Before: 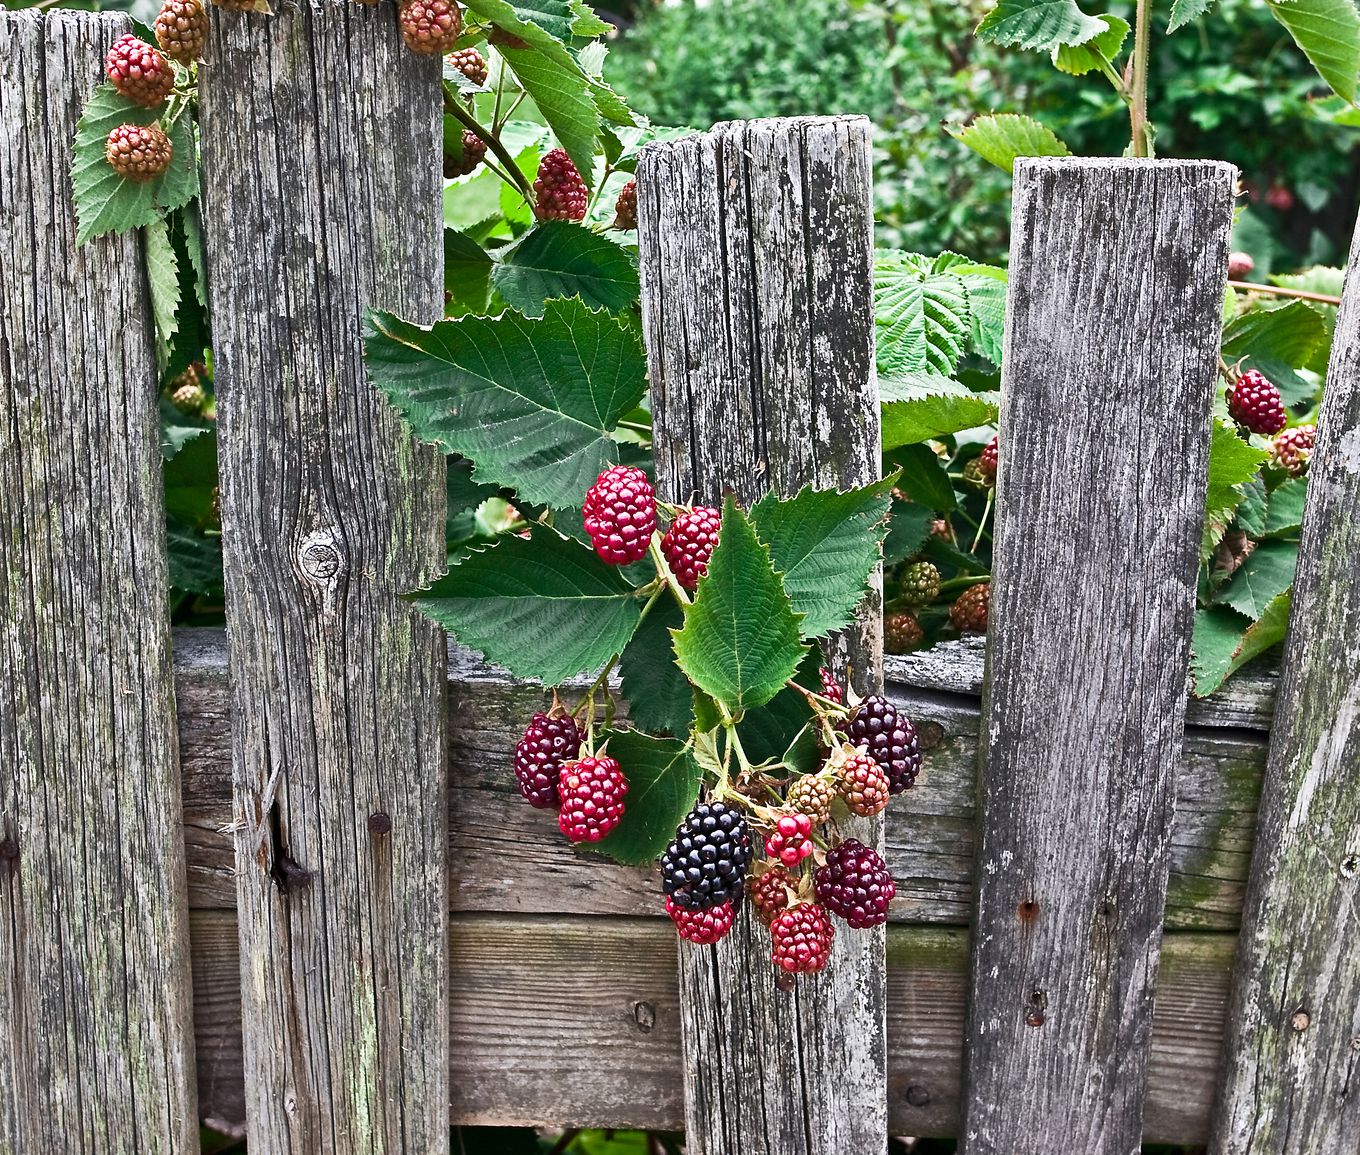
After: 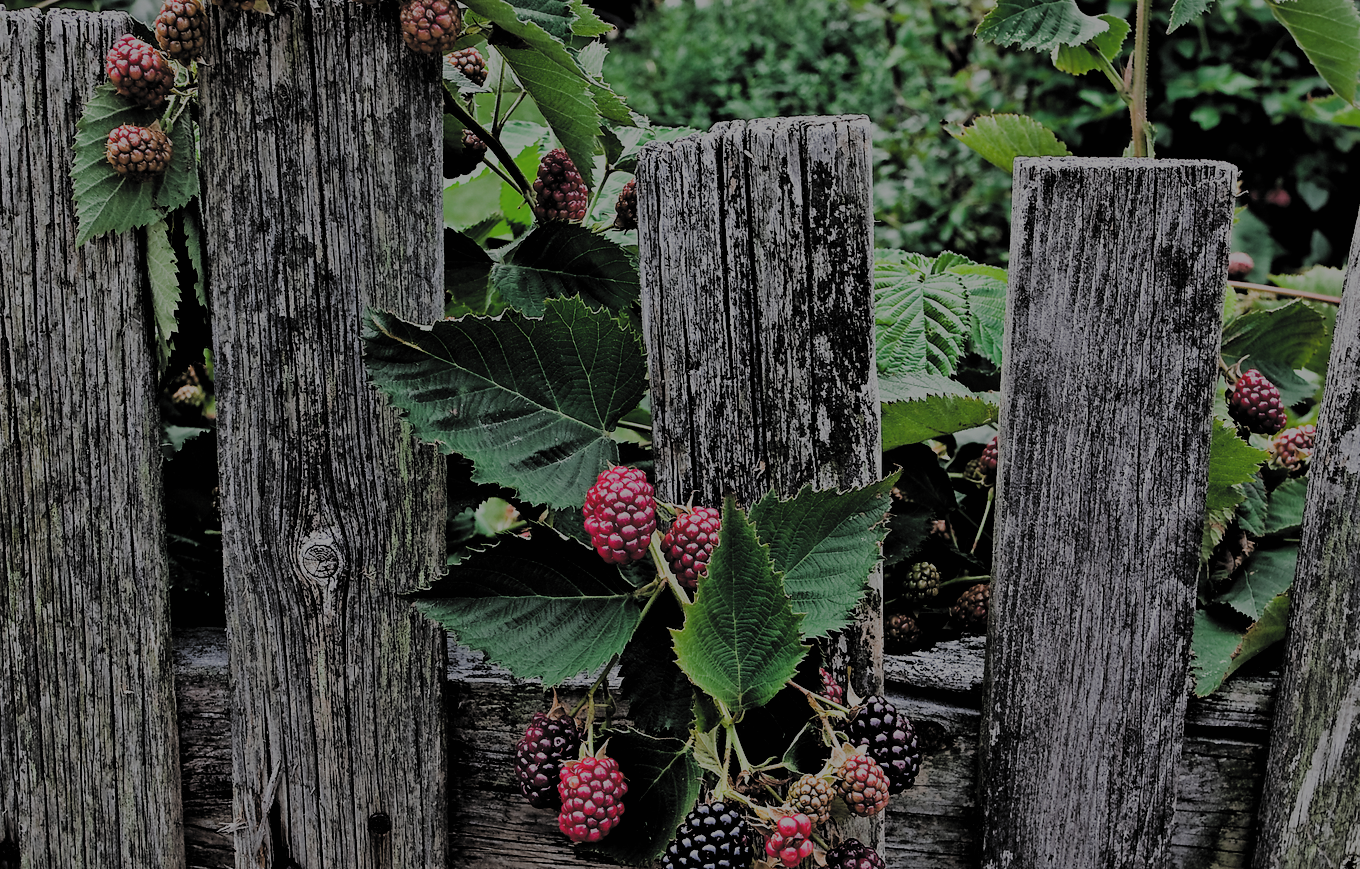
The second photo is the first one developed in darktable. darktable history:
filmic rgb: black relative exposure -4.16 EV, white relative exposure 5.13 EV, hardness 2.16, contrast 1.182, color science v5 (2021), contrast in shadows safe, contrast in highlights safe
shadows and highlights: on, module defaults
exposure: exposure -1.49 EV, compensate exposure bias true, compensate highlight preservation false
crop: bottom 24.678%
